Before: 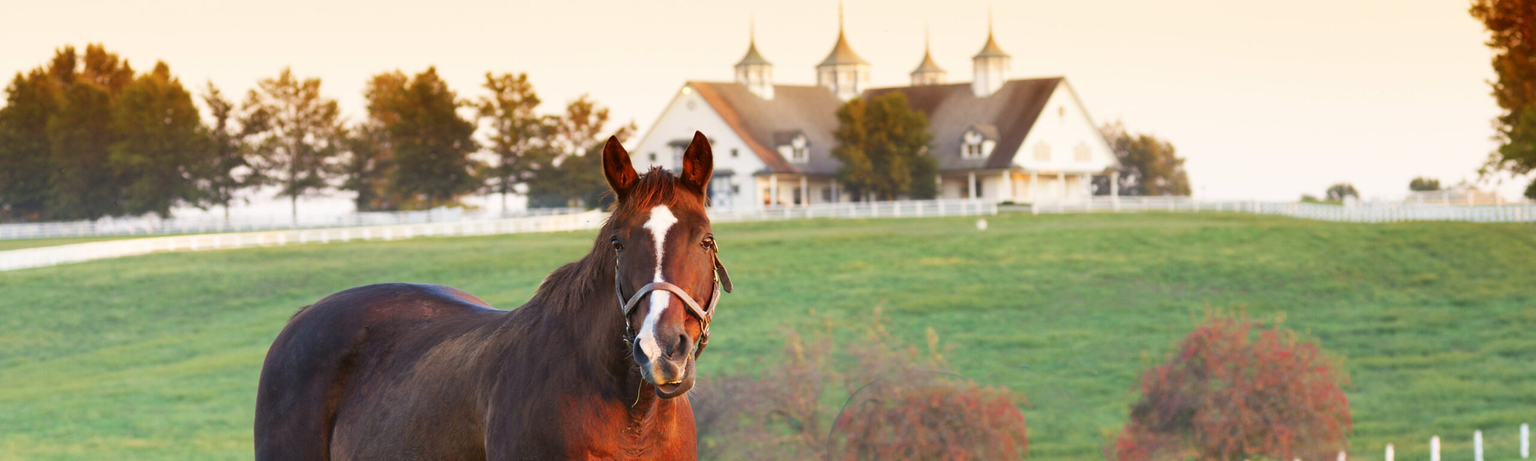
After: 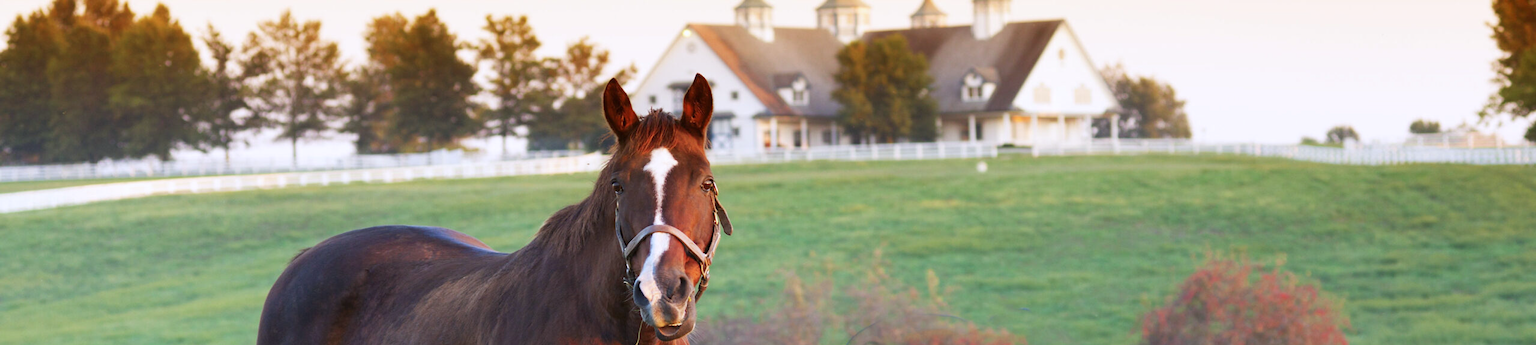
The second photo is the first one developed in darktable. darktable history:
crop and rotate: top 12.5%, bottom 12.5%
color calibration: illuminant as shot in camera, x 0.358, y 0.373, temperature 4628.91 K
